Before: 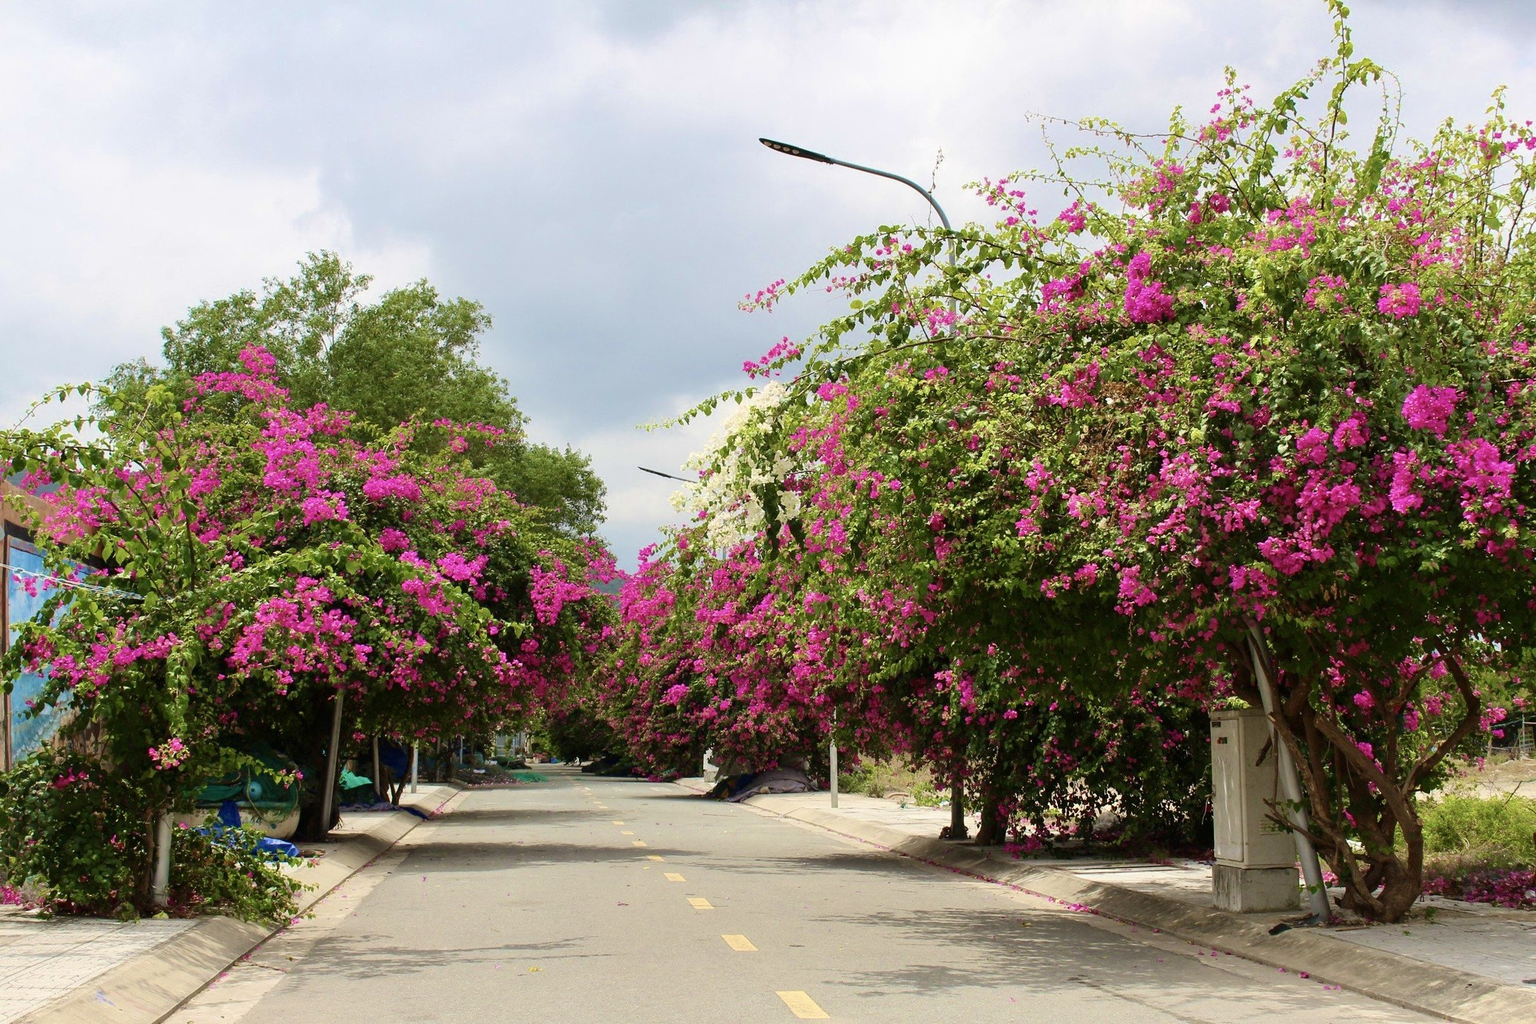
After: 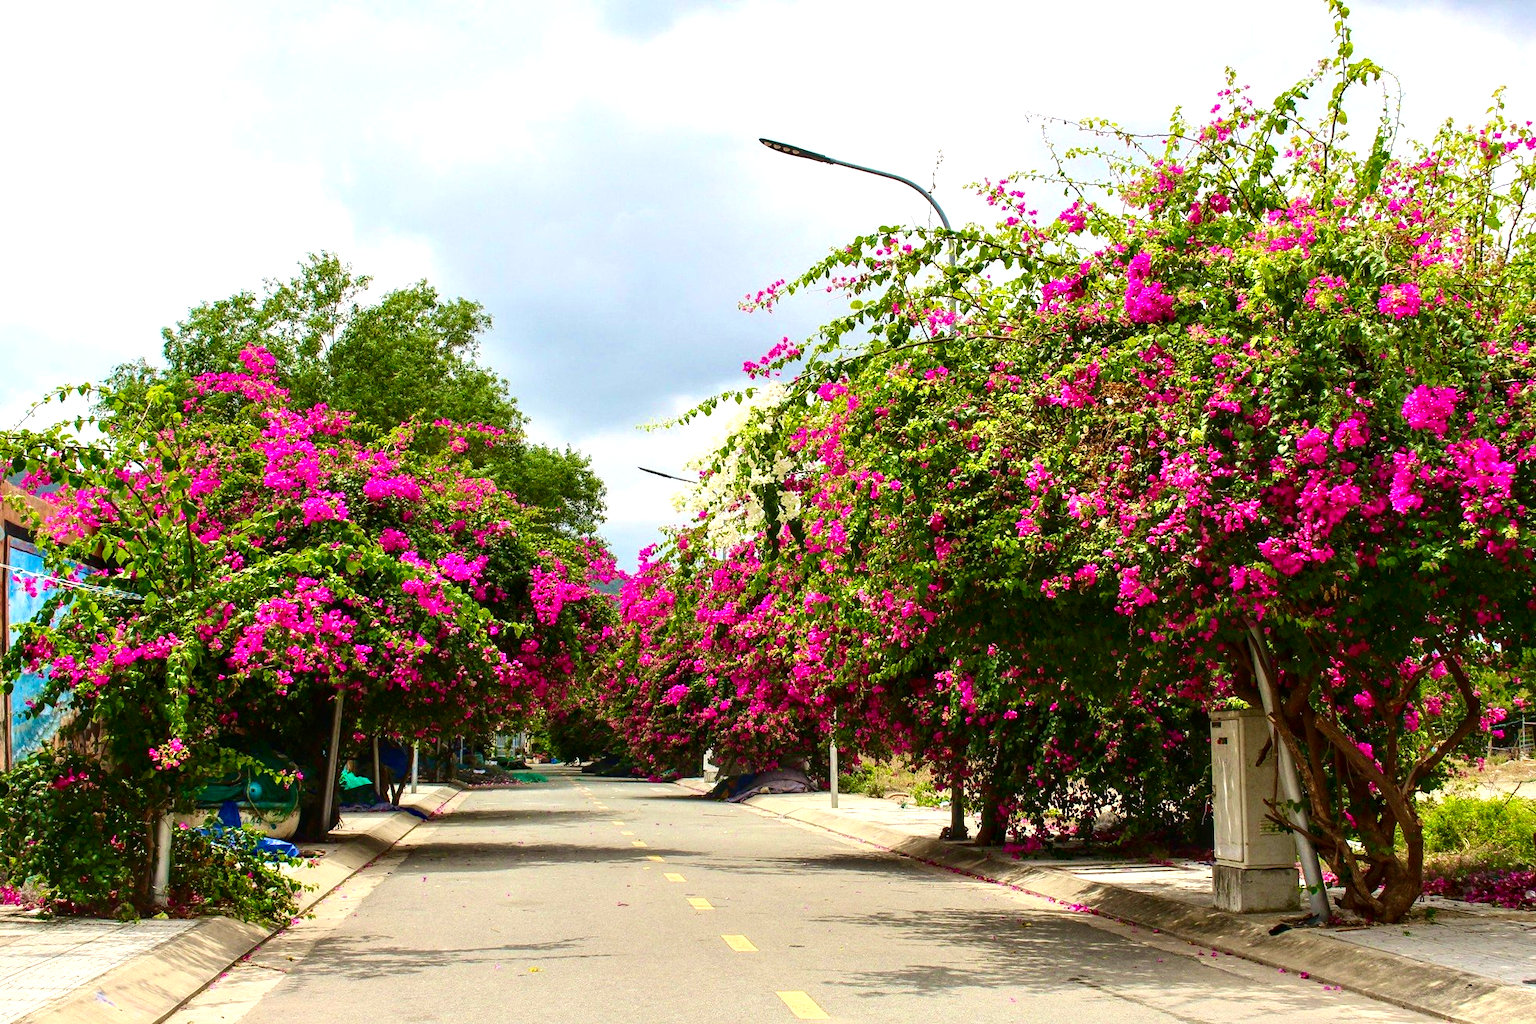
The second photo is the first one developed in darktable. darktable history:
local contrast: detail 130%
exposure: black level correction 0, exposure 0.499 EV, compensate highlight preservation false
contrast brightness saturation: contrast 0.116, brightness -0.116, saturation 0.204
